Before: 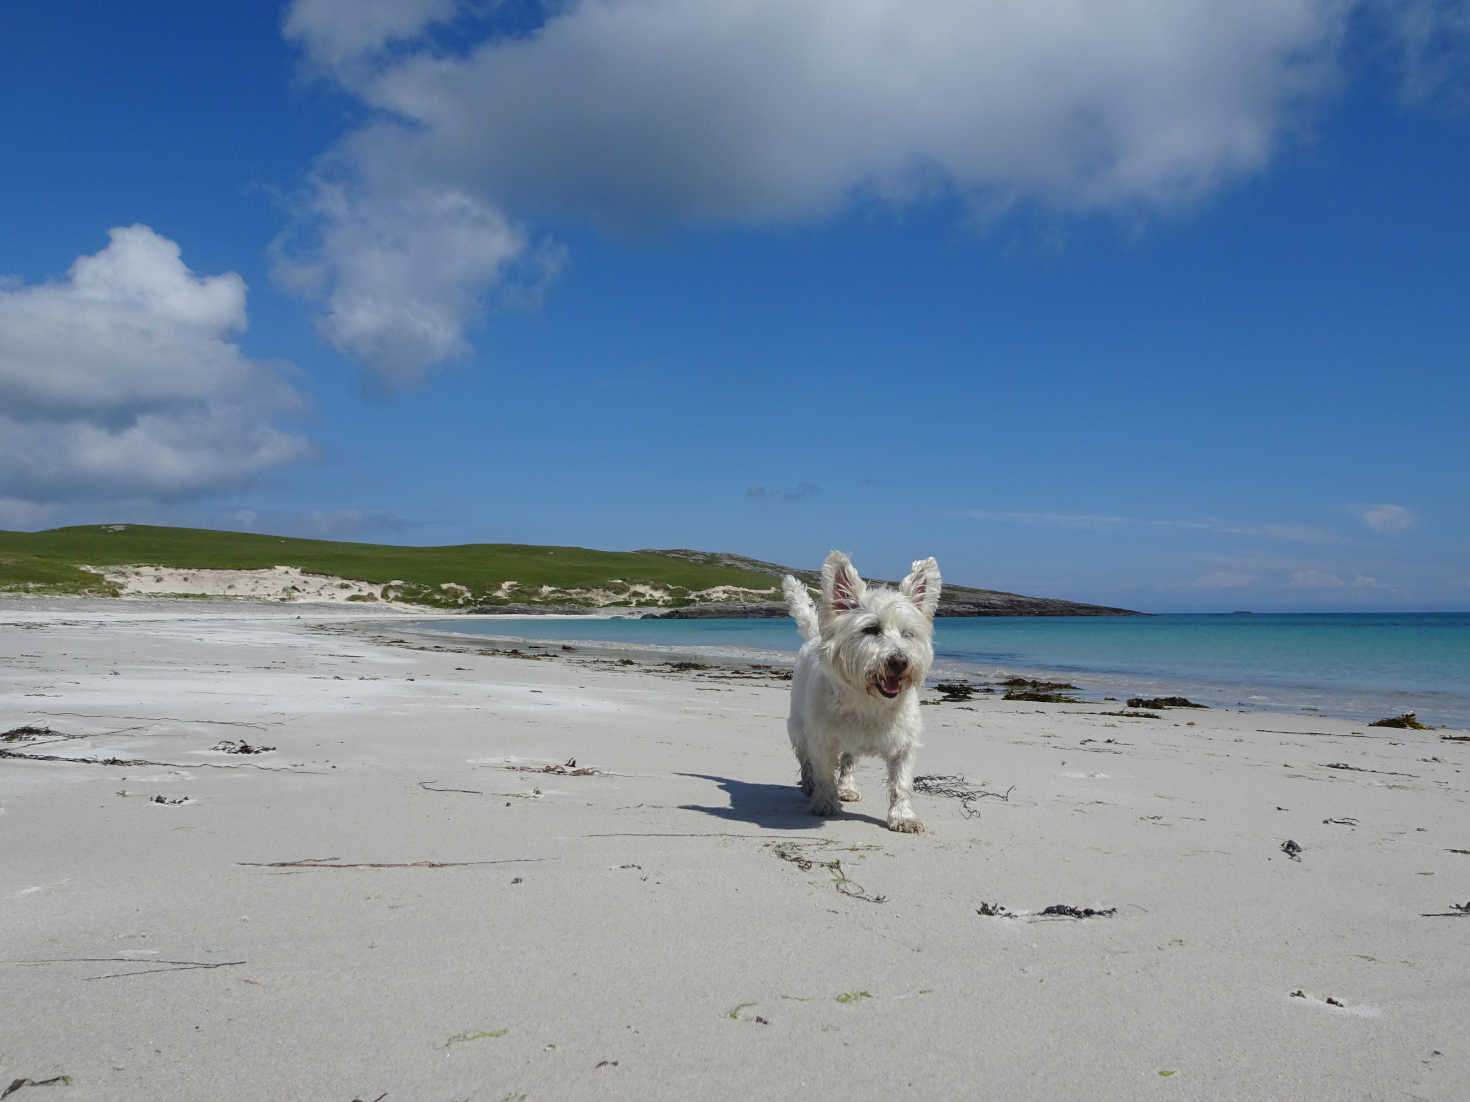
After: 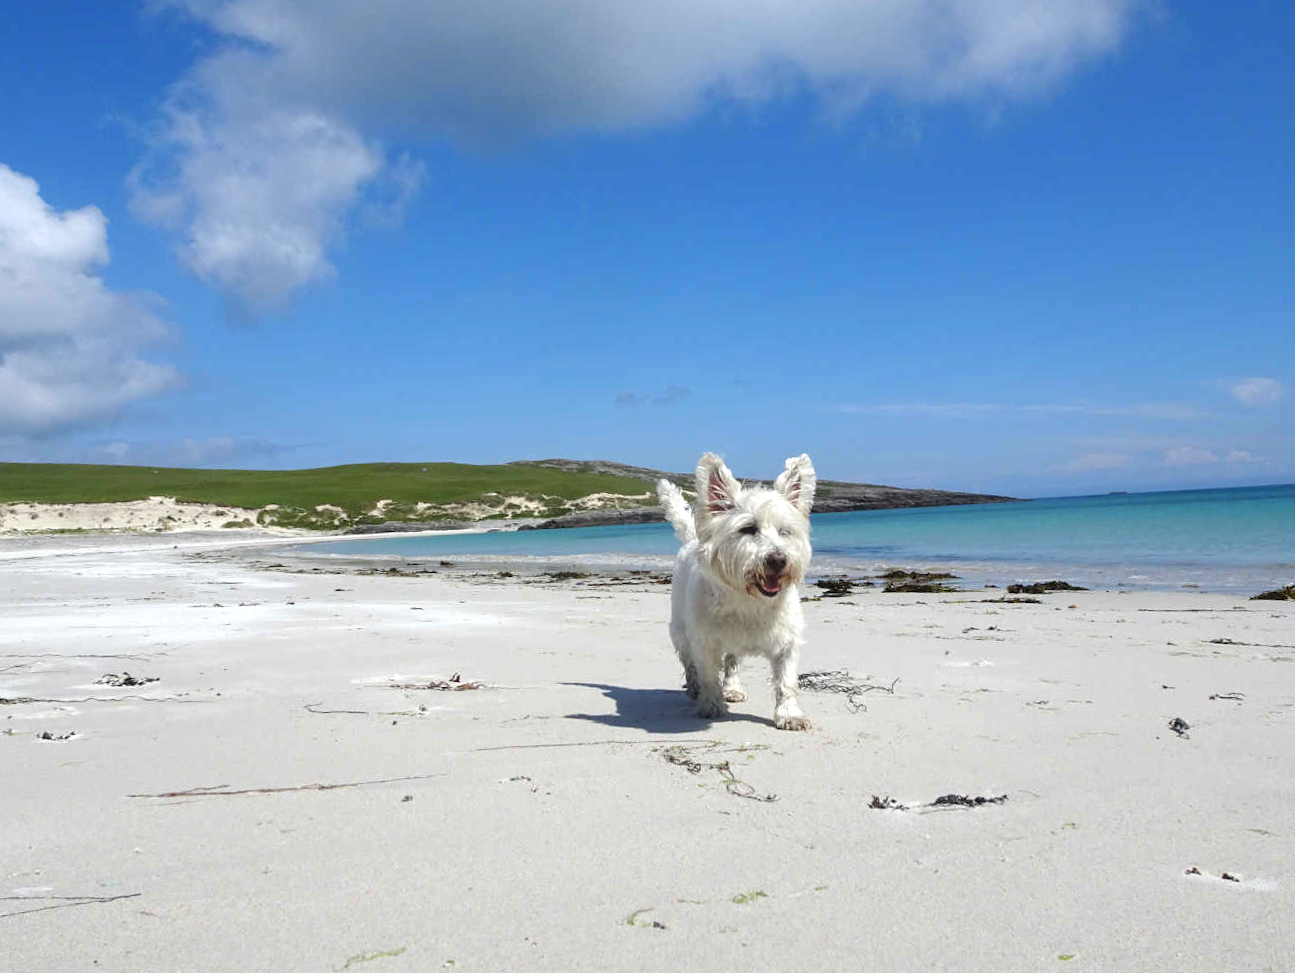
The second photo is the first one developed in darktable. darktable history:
exposure: exposure 0.695 EV, compensate highlight preservation false
crop and rotate: angle 2.98°, left 5.862%, top 5.685%
